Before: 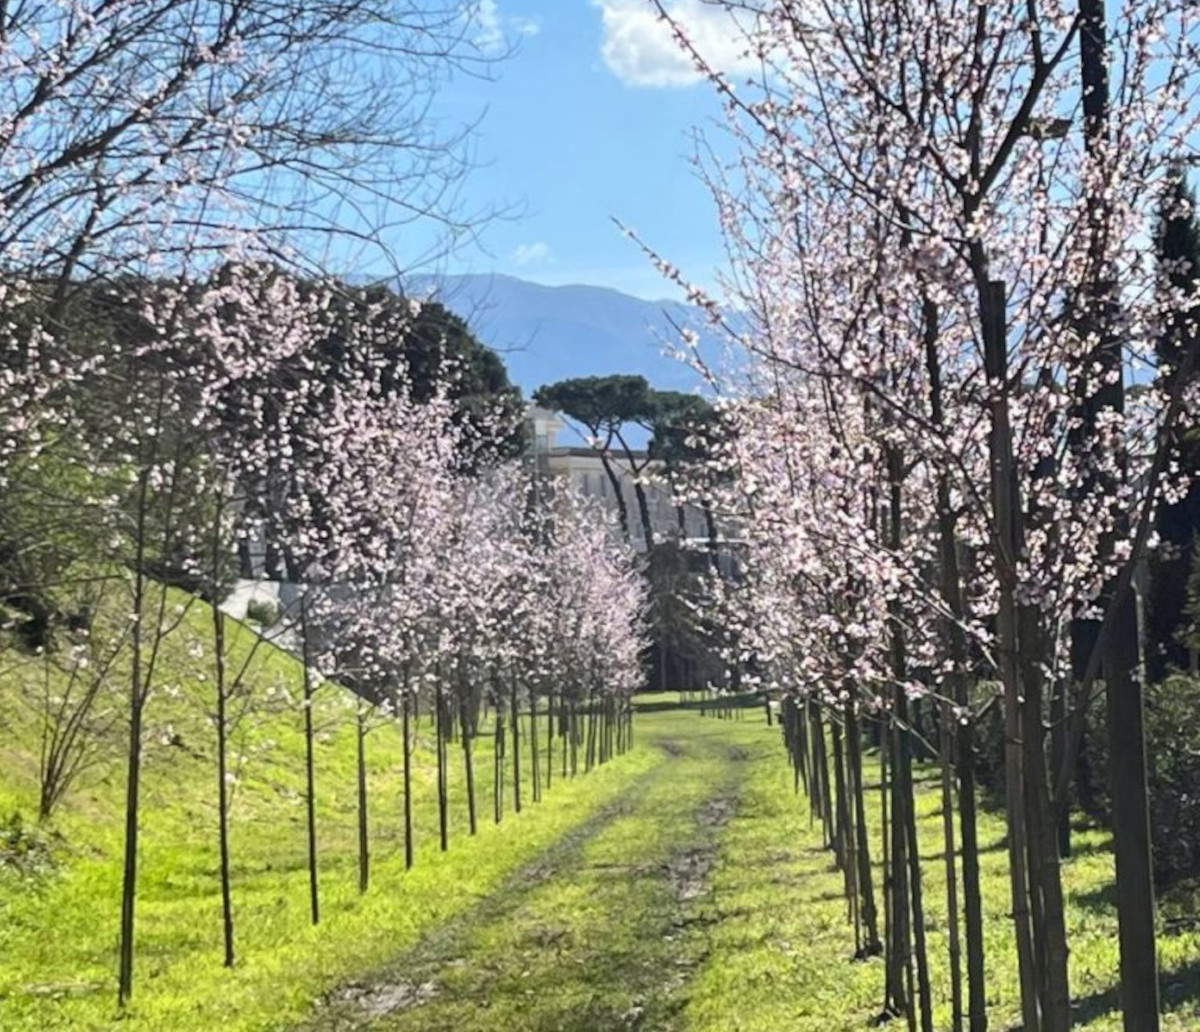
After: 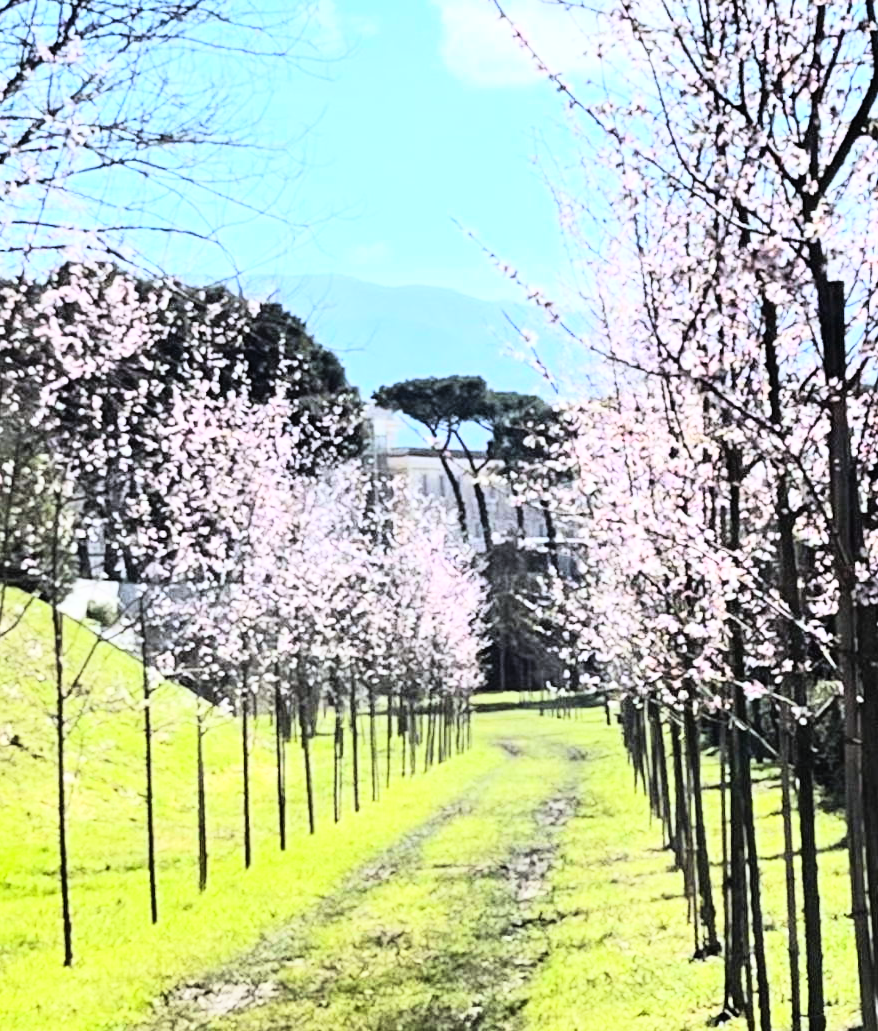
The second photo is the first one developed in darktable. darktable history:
crop: left 13.443%, right 13.31%
exposure: compensate highlight preservation false
rgb curve: curves: ch0 [(0, 0) (0.21, 0.15) (0.24, 0.21) (0.5, 0.75) (0.75, 0.96) (0.89, 0.99) (1, 1)]; ch1 [(0, 0.02) (0.21, 0.13) (0.25, 0.2) (0.5, 0.67) (0.75, 0.9) (0.89, 0.97) (1, 1)]; ch2 [(0, 0.02) (0.21, 0.13) (0.25, 0.2) (0.5, 0.67) (0.75, 0.9) (0.89, 0.97) (1, 1)], compensate middle gray true
white balance: red 0.983, blue 1.036
